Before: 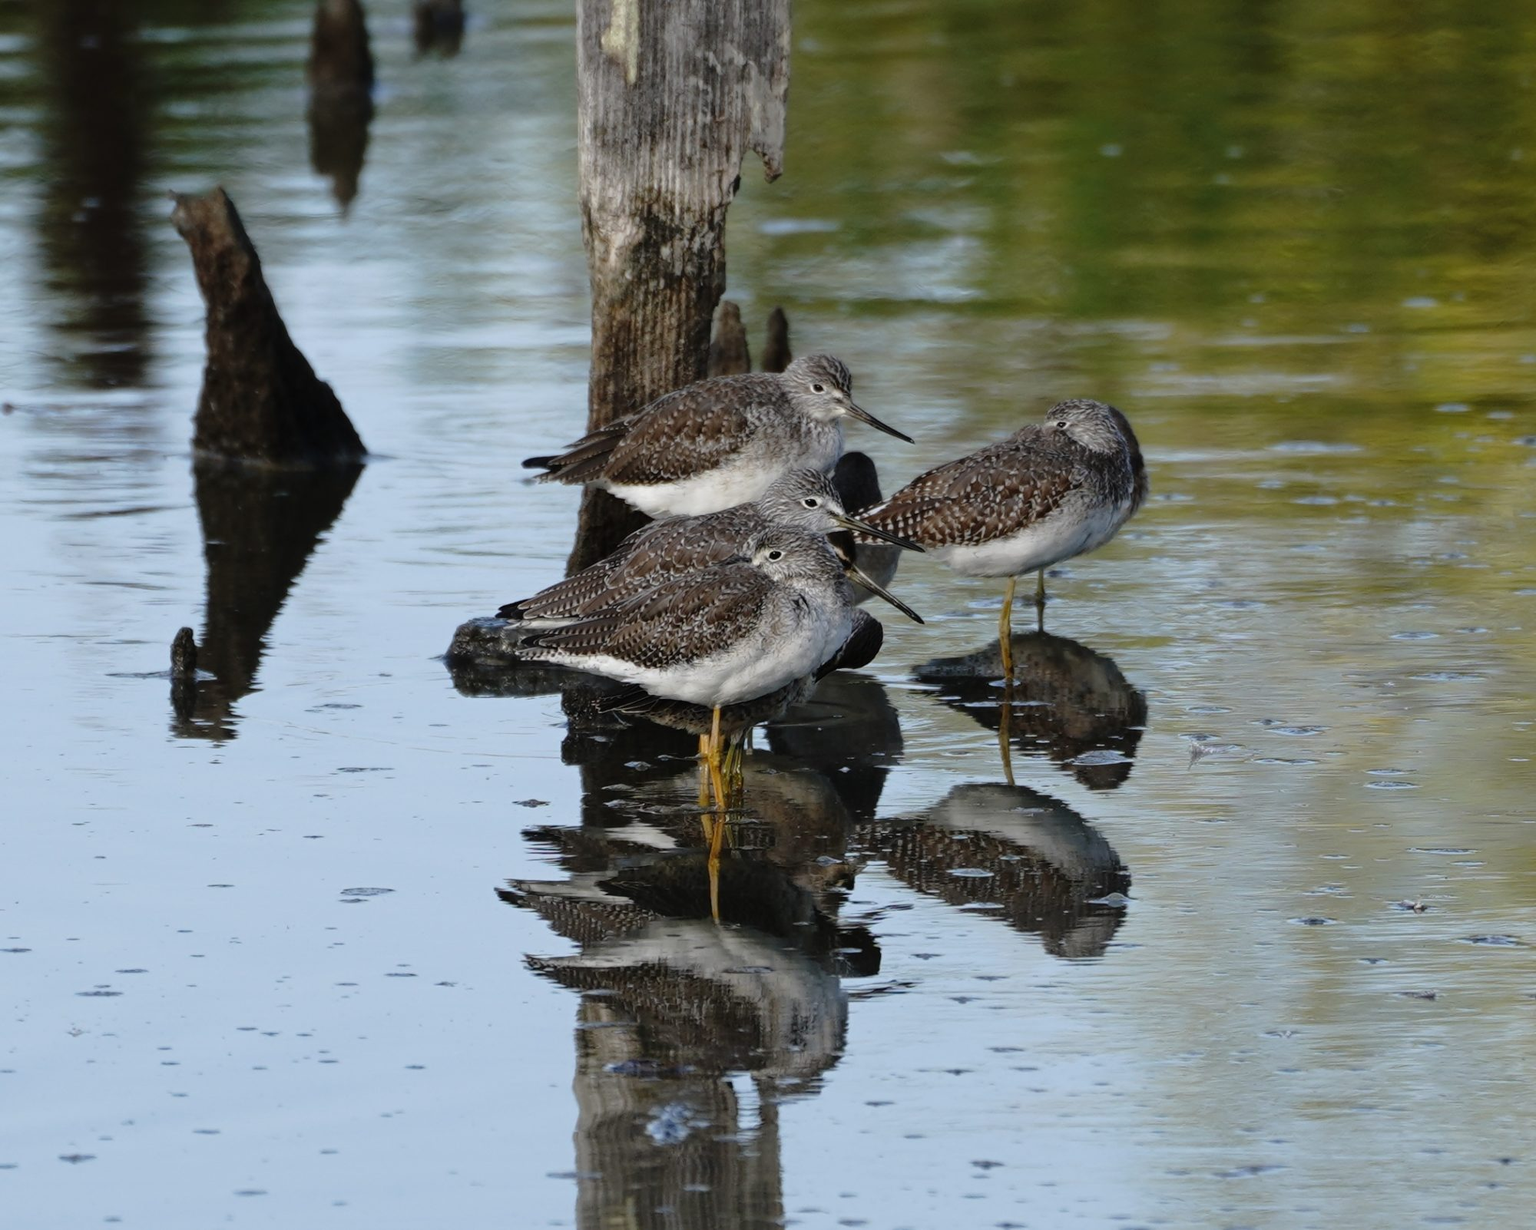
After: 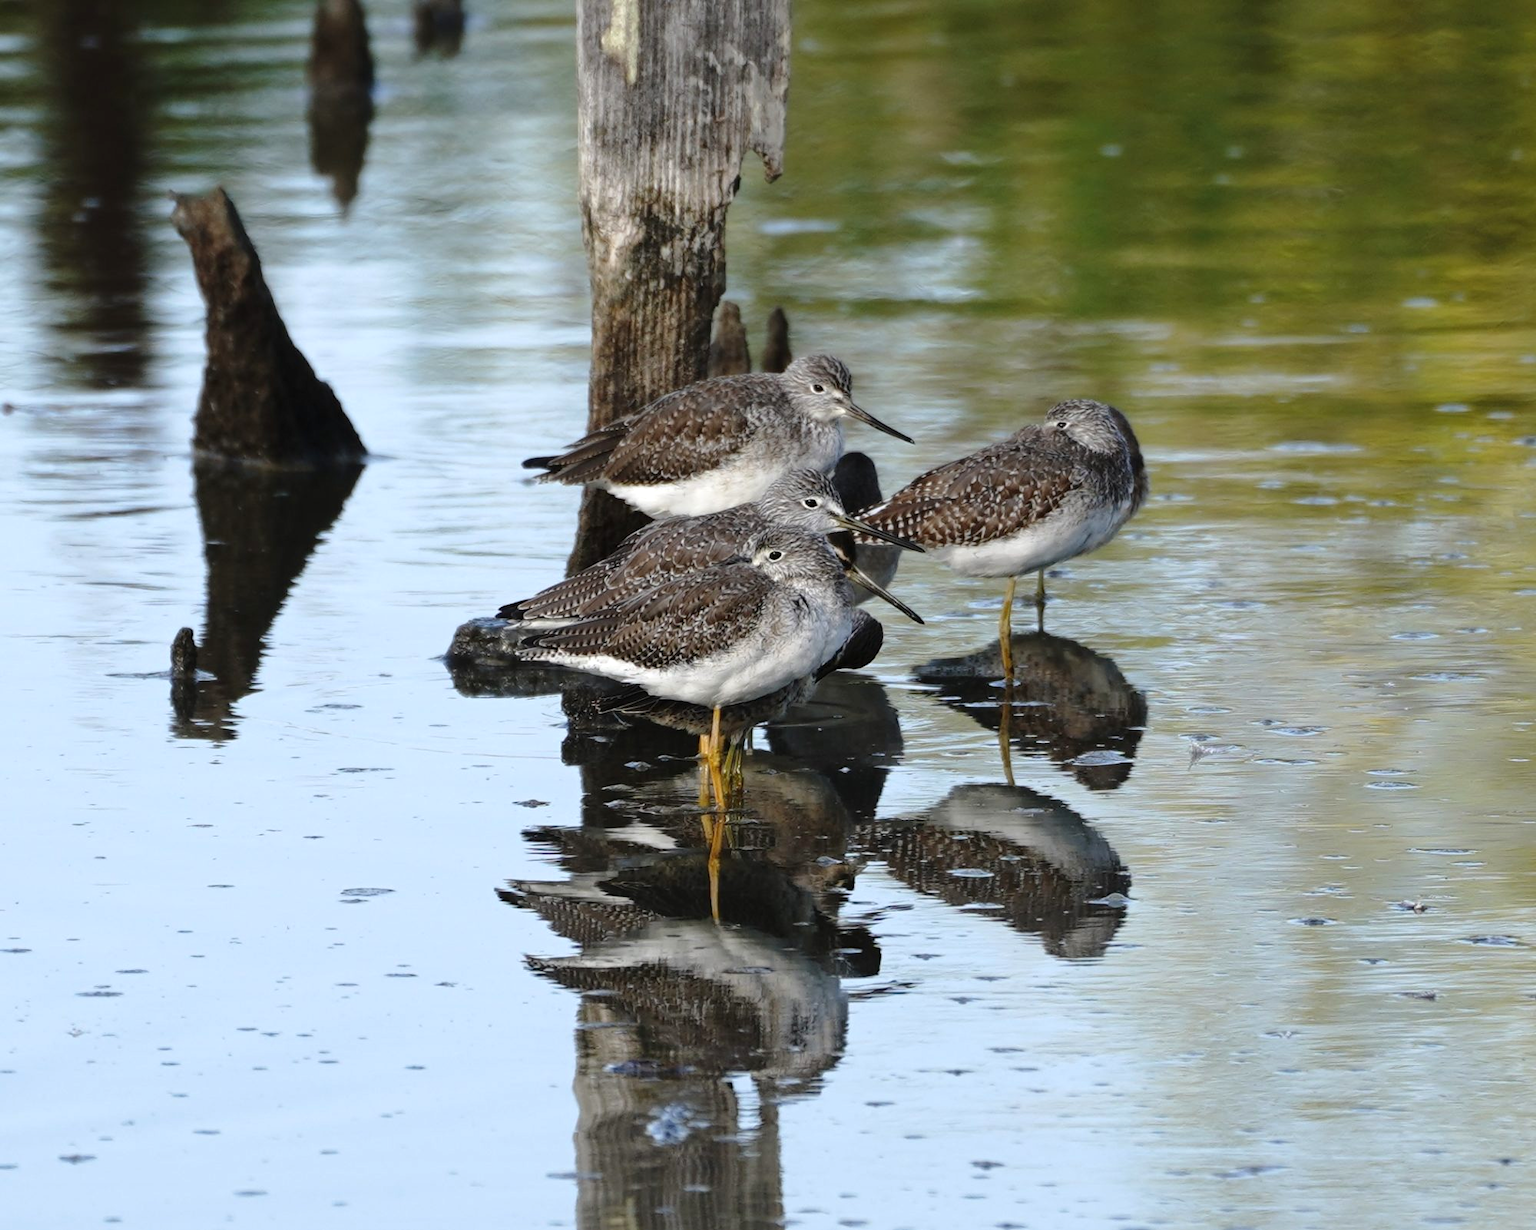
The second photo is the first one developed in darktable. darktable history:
exposure: exposure 0.466 EV, compensate exposure bias true, compensate highlight preservation false
